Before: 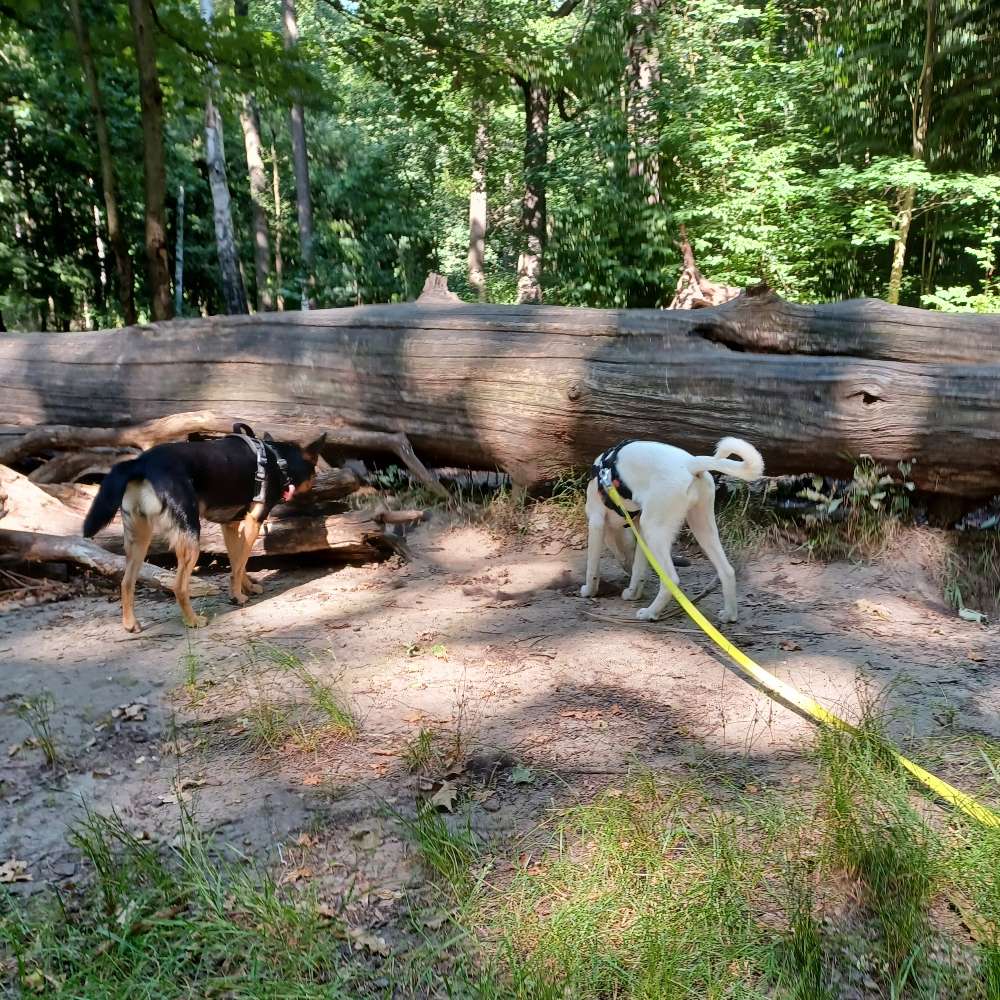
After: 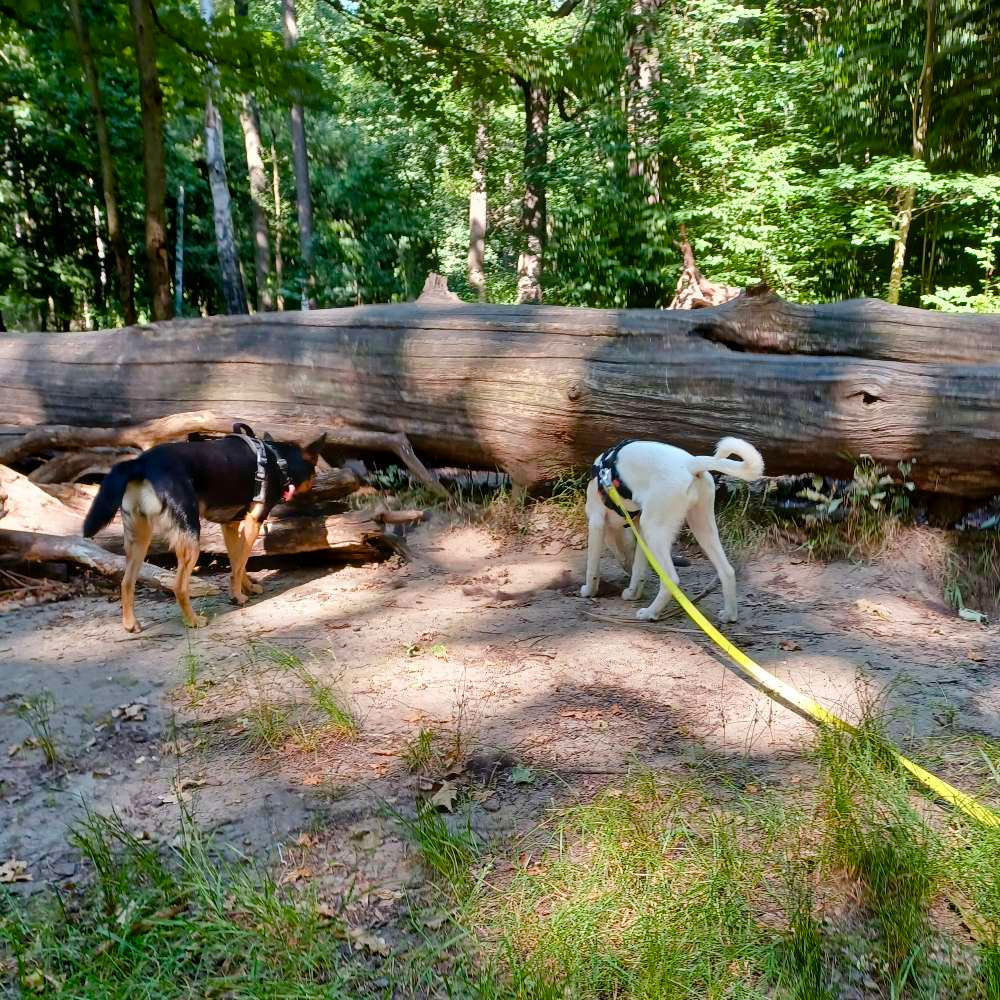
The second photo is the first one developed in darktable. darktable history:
color balance rgb: perceptual saturation grading › global saturation 20%, perceptual saturation grading › highlights -25.221%, perceptual saturation grading › shadows 25.272%, global vibrance 20%
